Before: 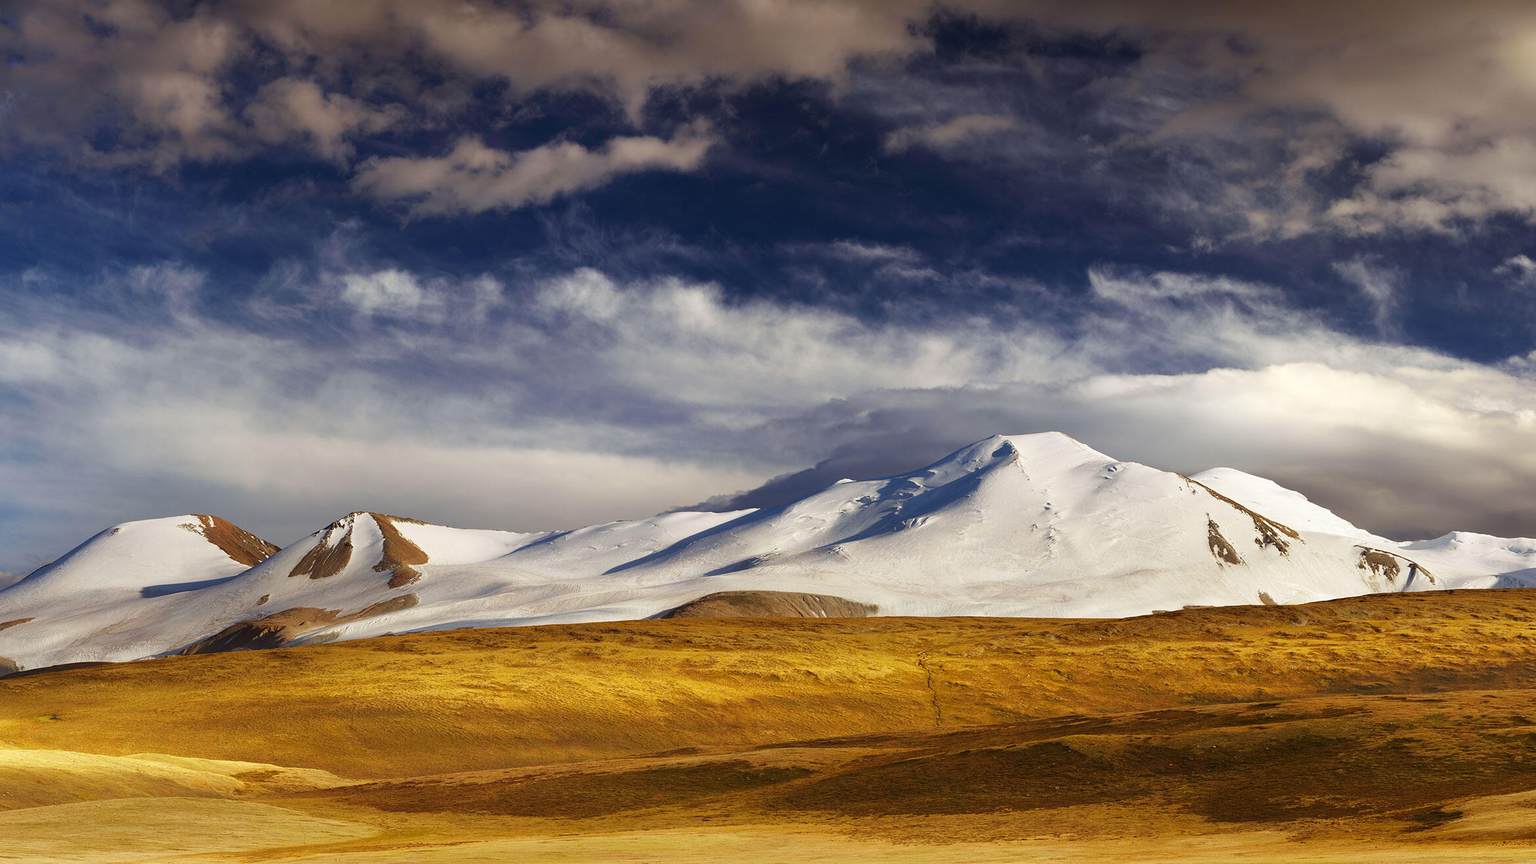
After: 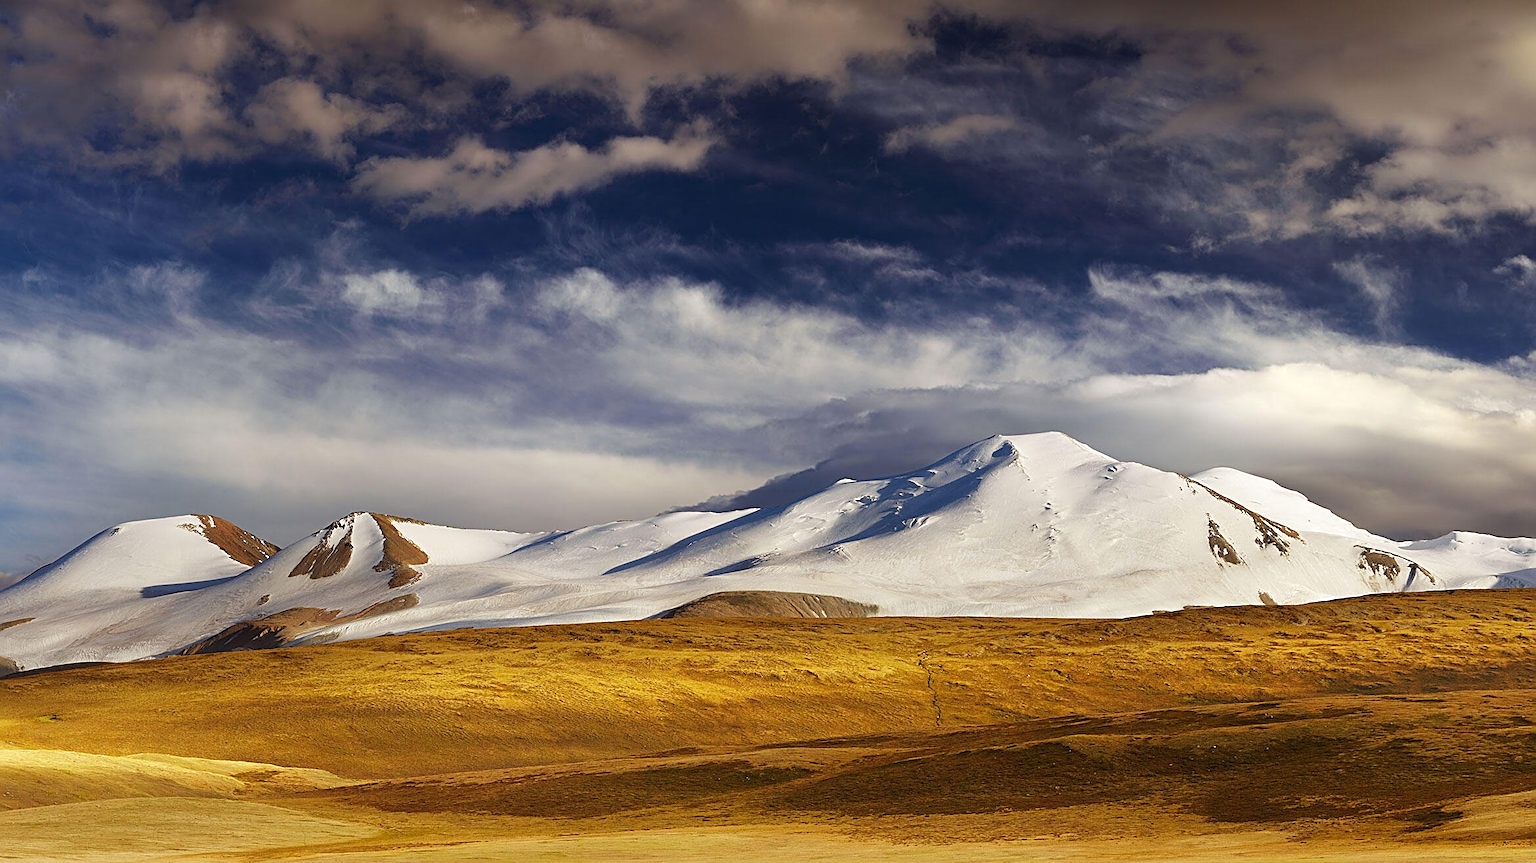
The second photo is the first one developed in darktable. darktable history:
sharpen: radius 2.543, amount 0.636
exposure: compensate highlight preservation false
